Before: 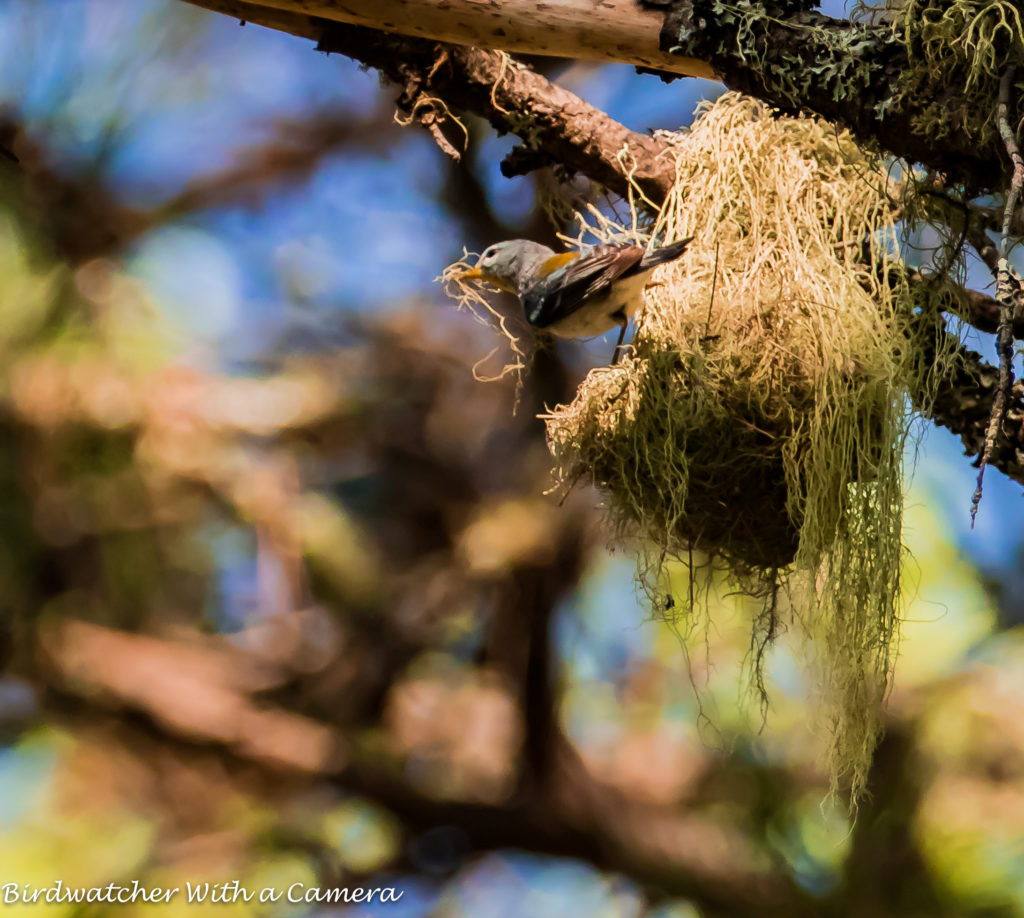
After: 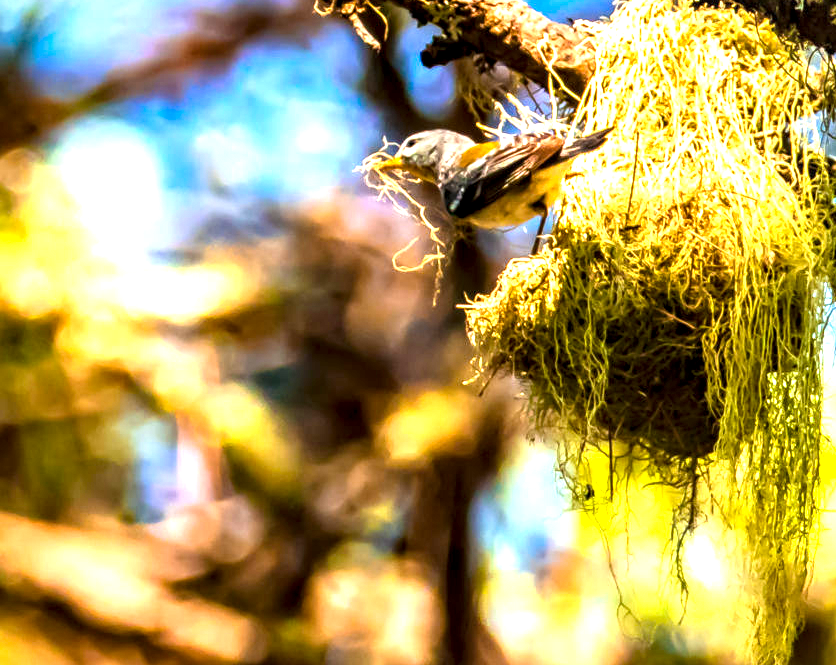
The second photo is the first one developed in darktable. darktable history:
crop: left 7.844%, top 12.057%, right 10.469%, bottom 15.434%
local contrast: highlights 60%, shadows 61%, detail 160%
color balance rgb: shadows lift › hue 85.59°, power › hue 62.72°, linear chroma grading › global chroma 14.933%, perceptual saturation grading › global saturation 9.924%, global vibrance 20%
exposure: black level correction 0, exposure 1.471 EV, compensate highlight preservation false
